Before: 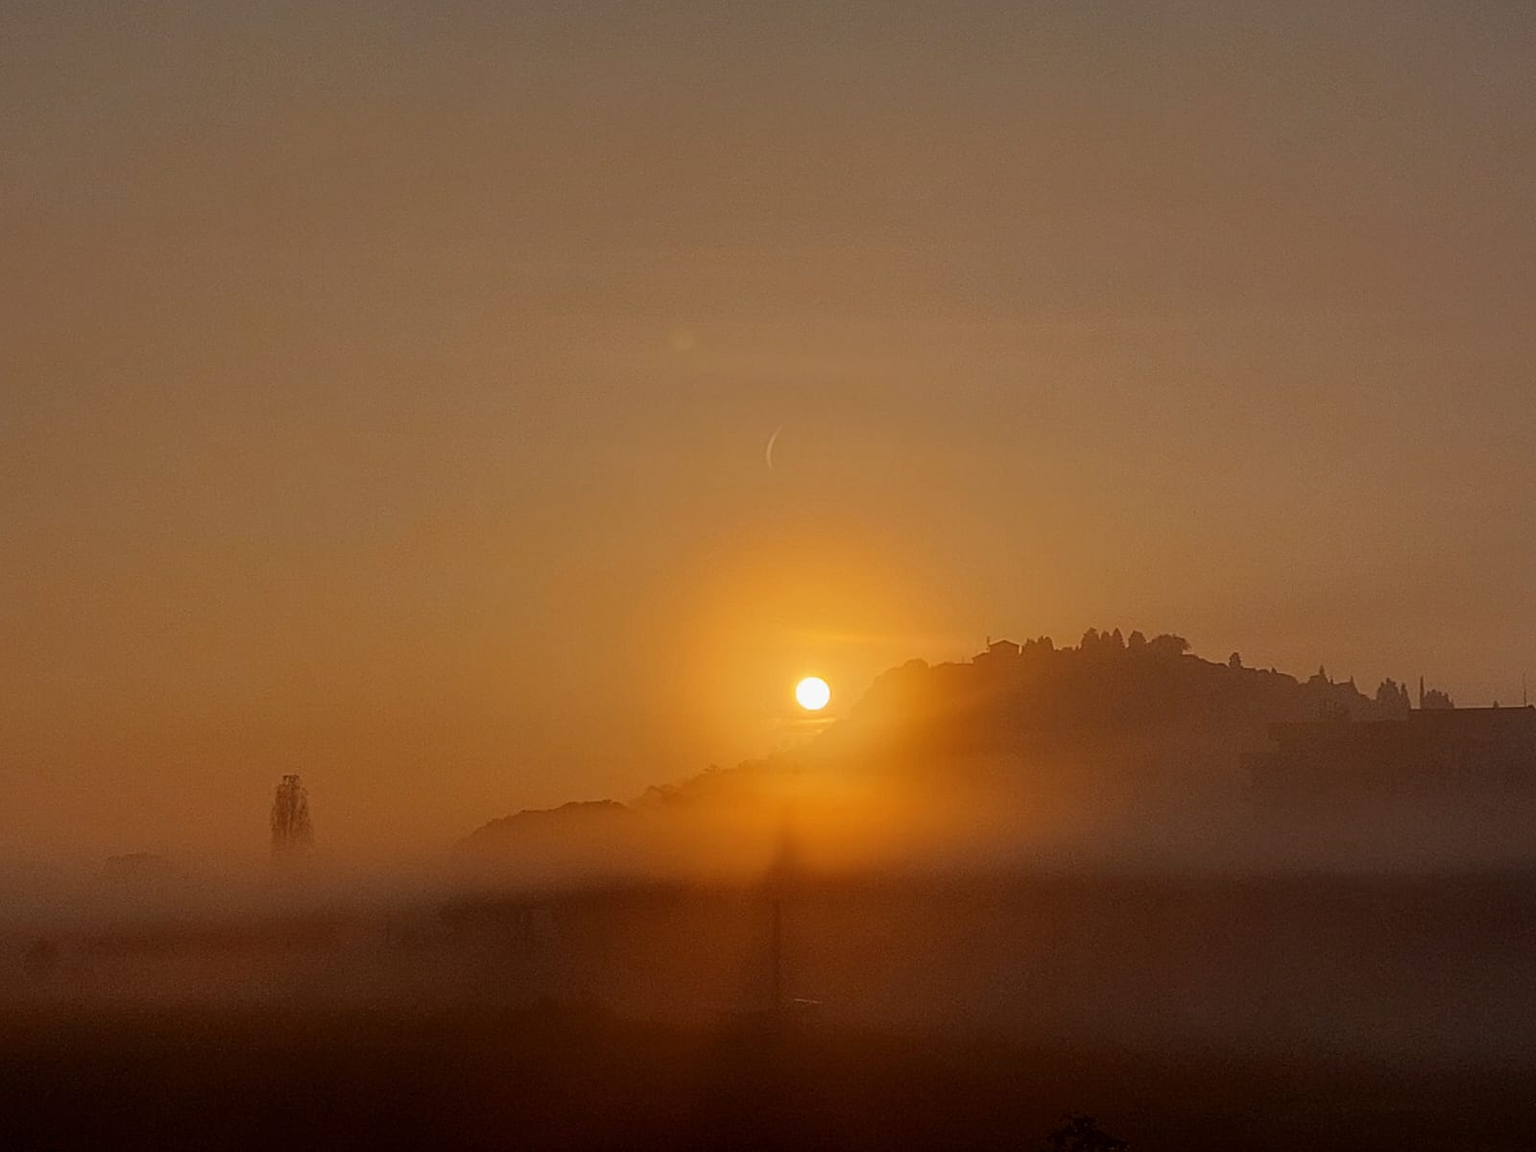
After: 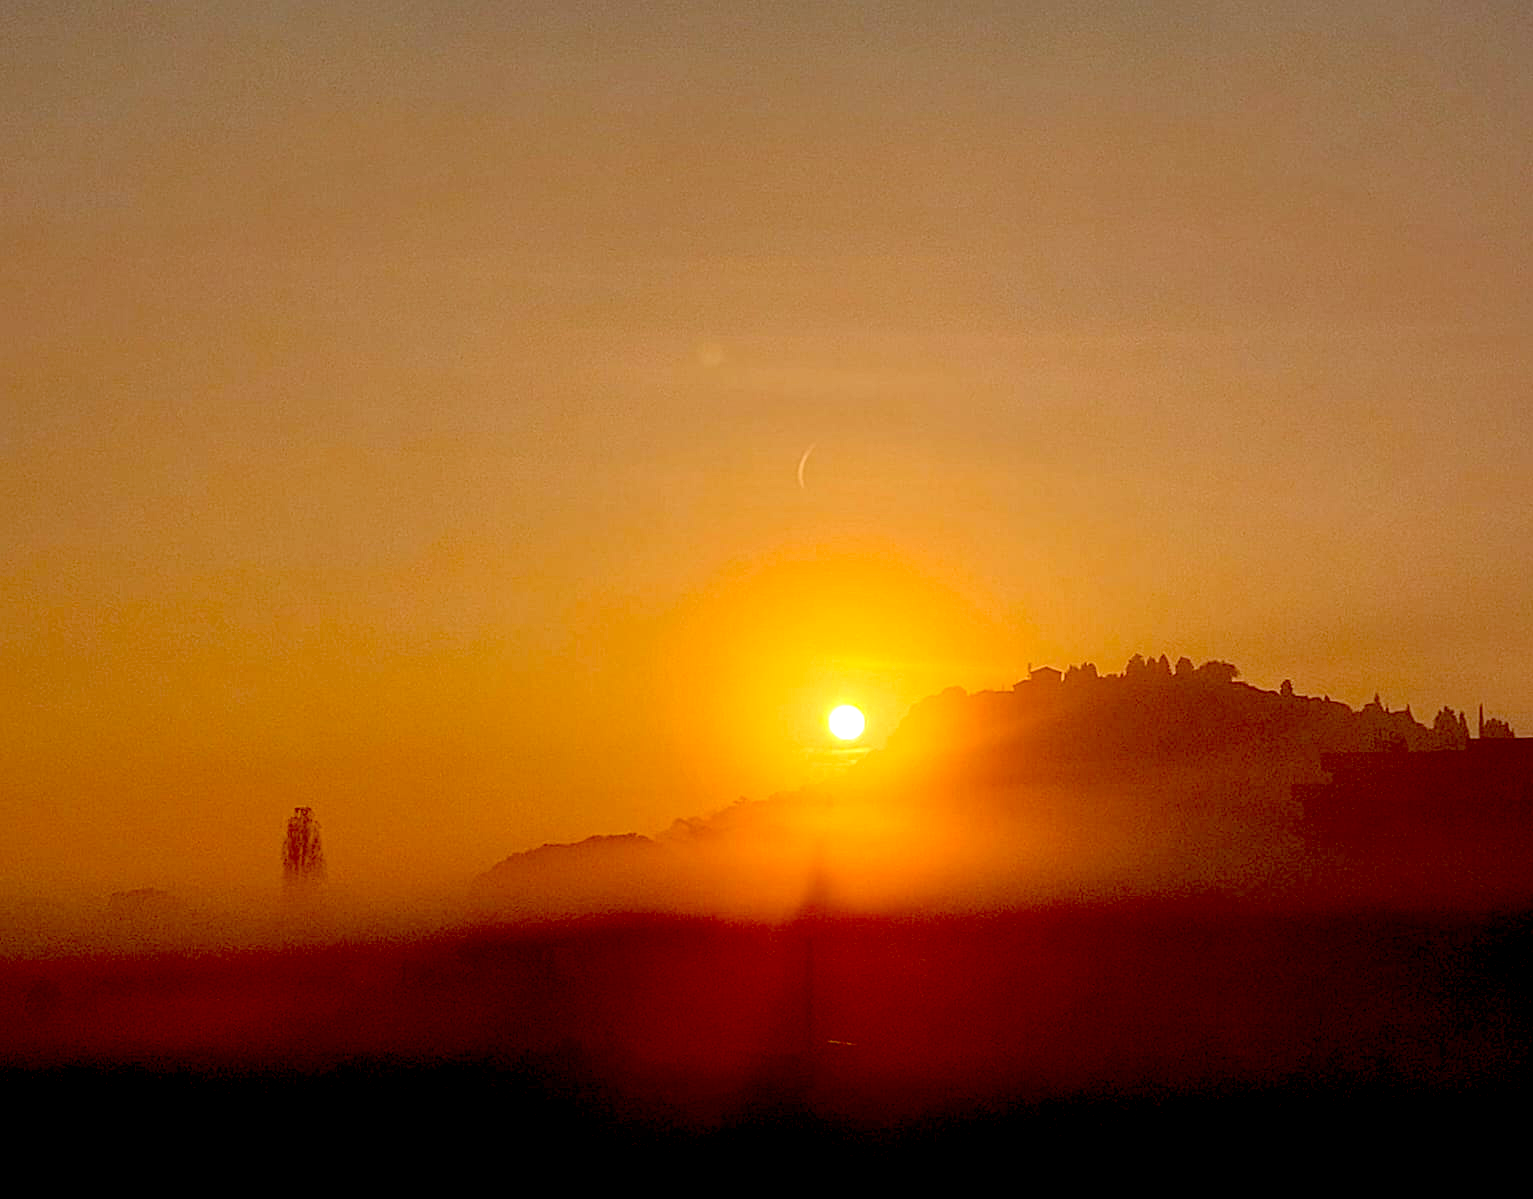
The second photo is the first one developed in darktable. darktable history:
crop: right 4.126%, bottom 0.031%
exposure: black level correction 0.035, exposure 0.9 EV, compensate highlight preservation false
